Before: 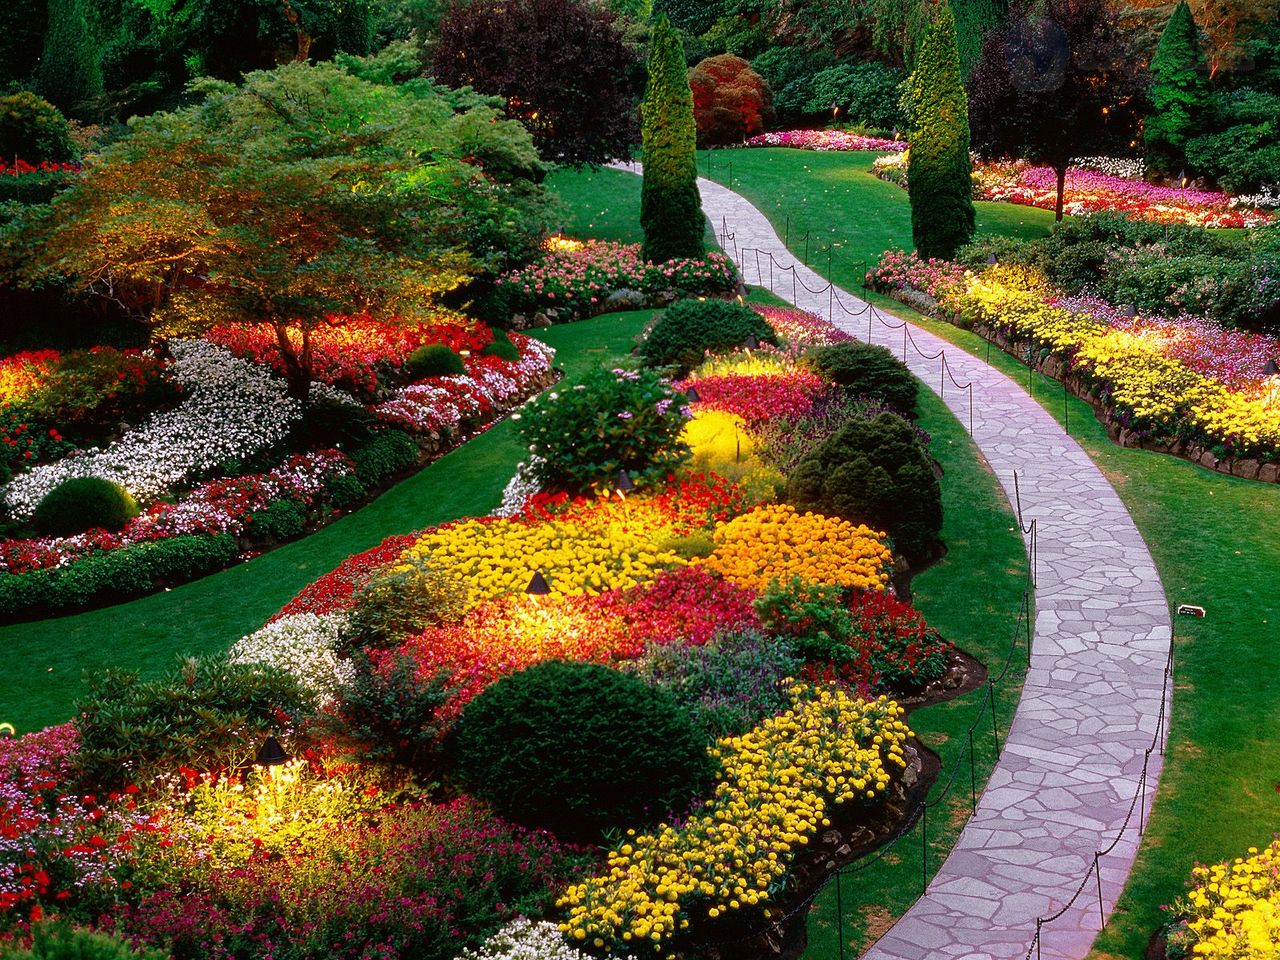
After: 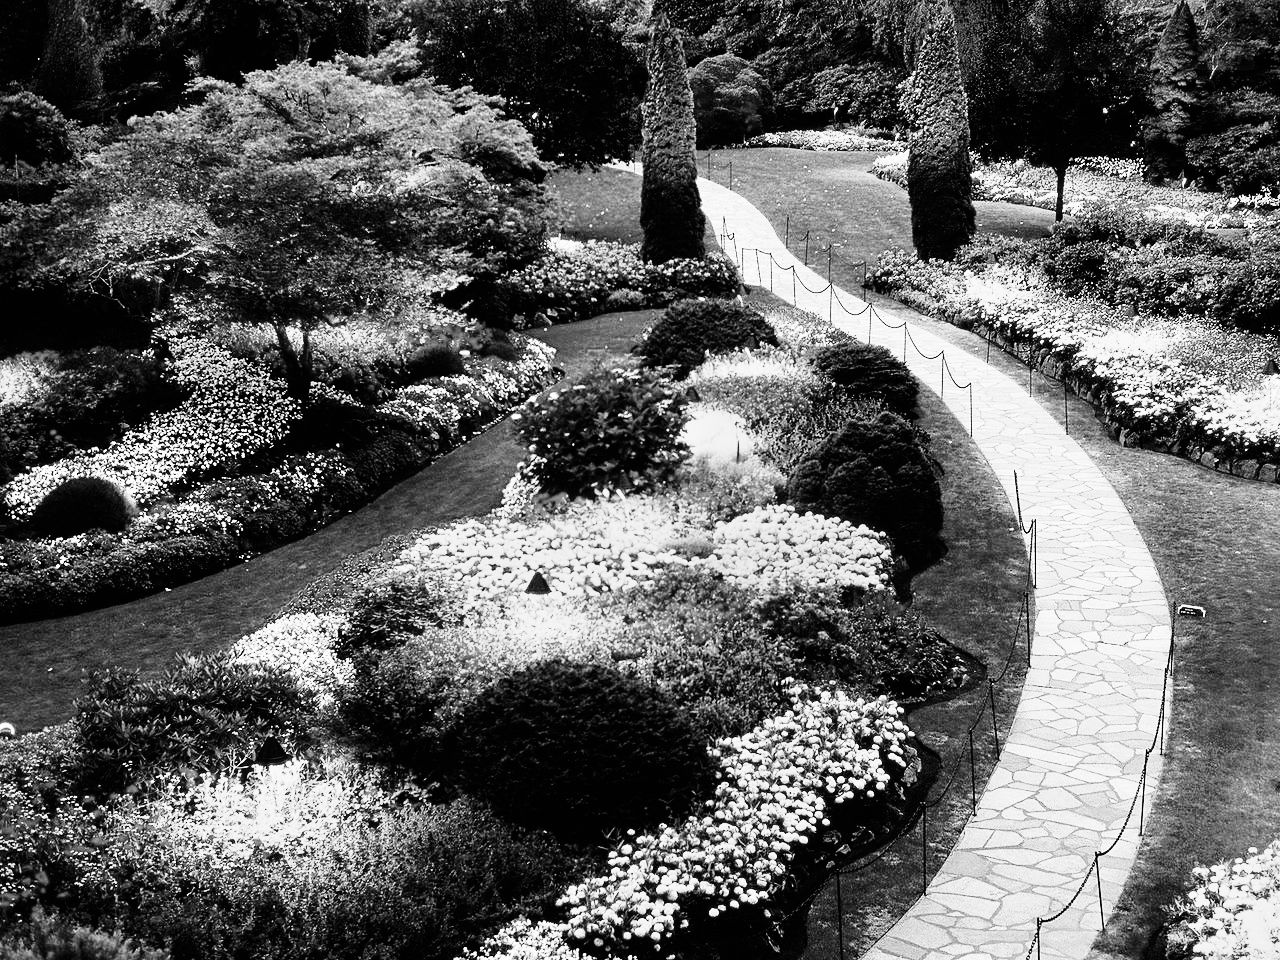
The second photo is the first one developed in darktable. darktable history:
monochrome: on, module defaults
rgb curve: curves: ch0 [(0, 0) (0.21, 0.15) (0.24, 0.21) (0.5, 0.75) (0.75, 0.96) (0.89, 0.99) (1, 1)]; ch1 [(0, 0.02) (0.21, 0.13) (0.25, 0.2) (0.5, 0.67) (0.75, 0.9) (0.89, 0.97) (1, 1)]; ch2 [(0, 0.02) (0.21, 0.13) (0.25, 0.2) (0.5, 0.67) (0.75, 0.9) (0.89, 0.97) (1, 1)], compensate middle gray true
